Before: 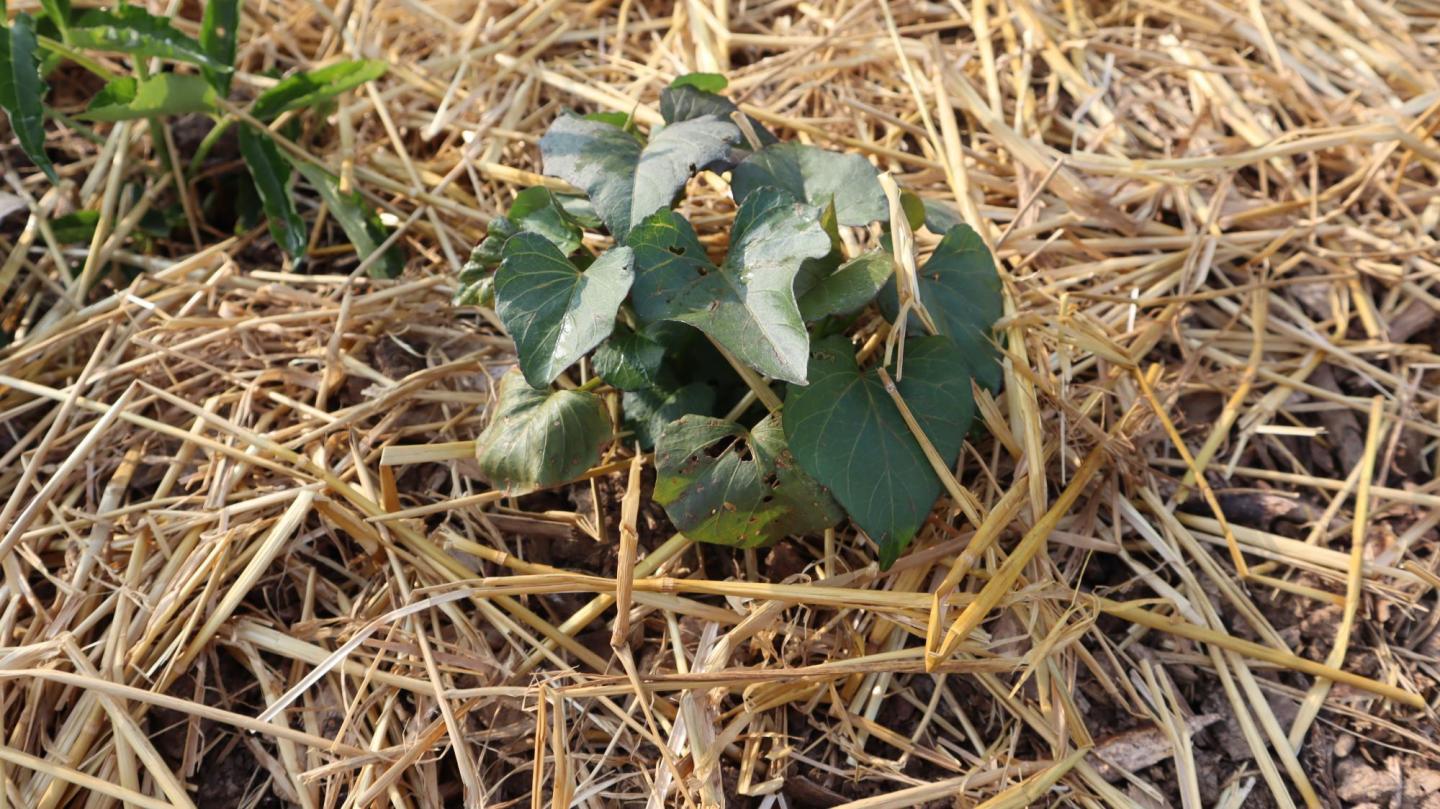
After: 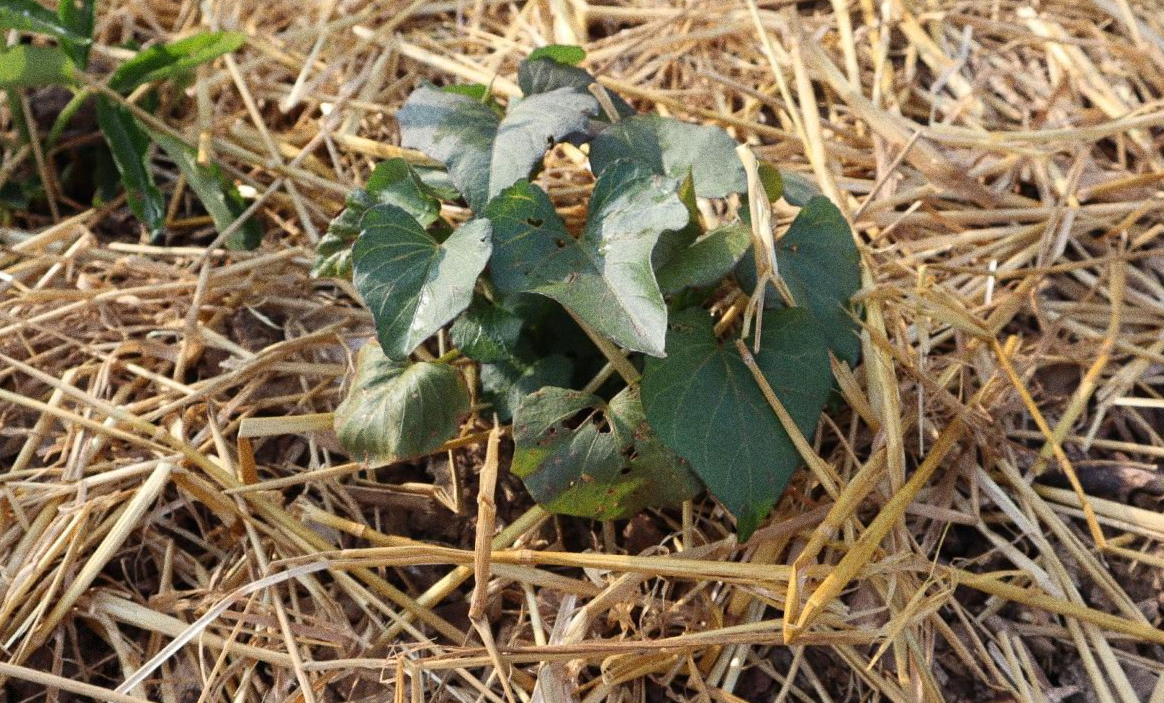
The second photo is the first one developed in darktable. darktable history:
grain: coarseness 0.09 ISO, strength 40%
crop: left 9.929%, top 3.475%, right 9.188%, bottom 9.529%
vignetting: fall-off start 97.28%, fall-off radius 79%, brightness -0.462, saturation -0.3, width/height ratio 1.114, dithering 8-bit output, unbound false
